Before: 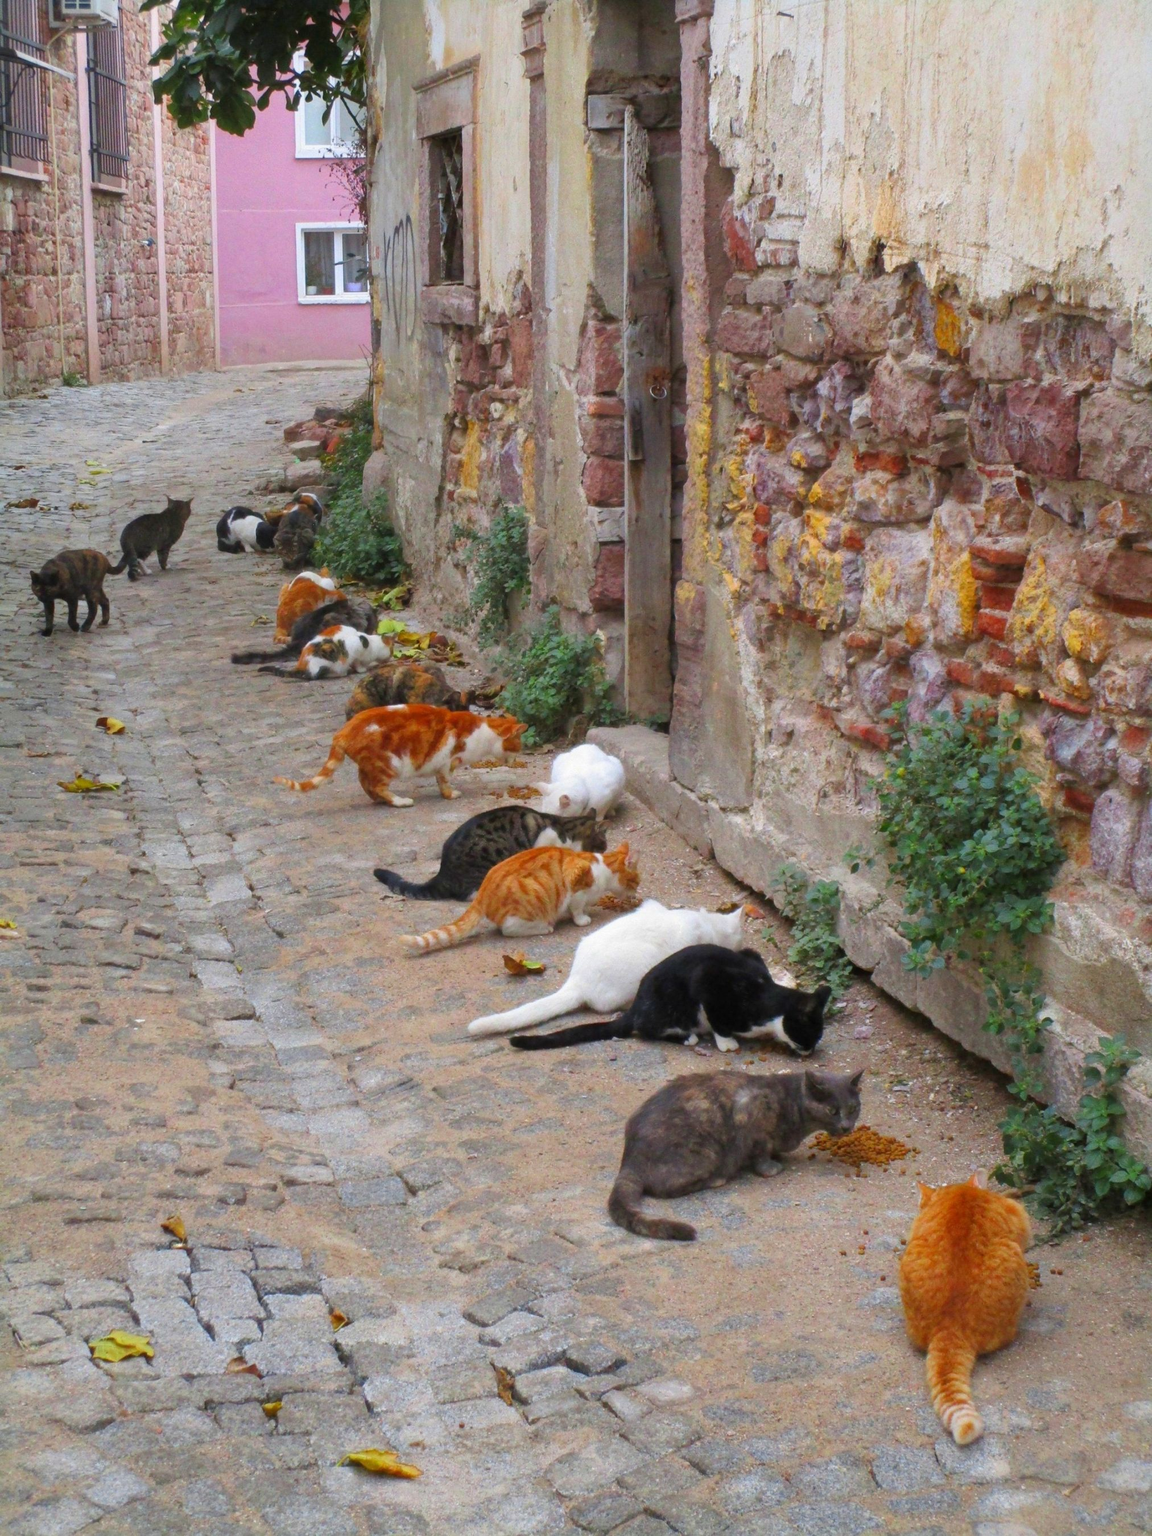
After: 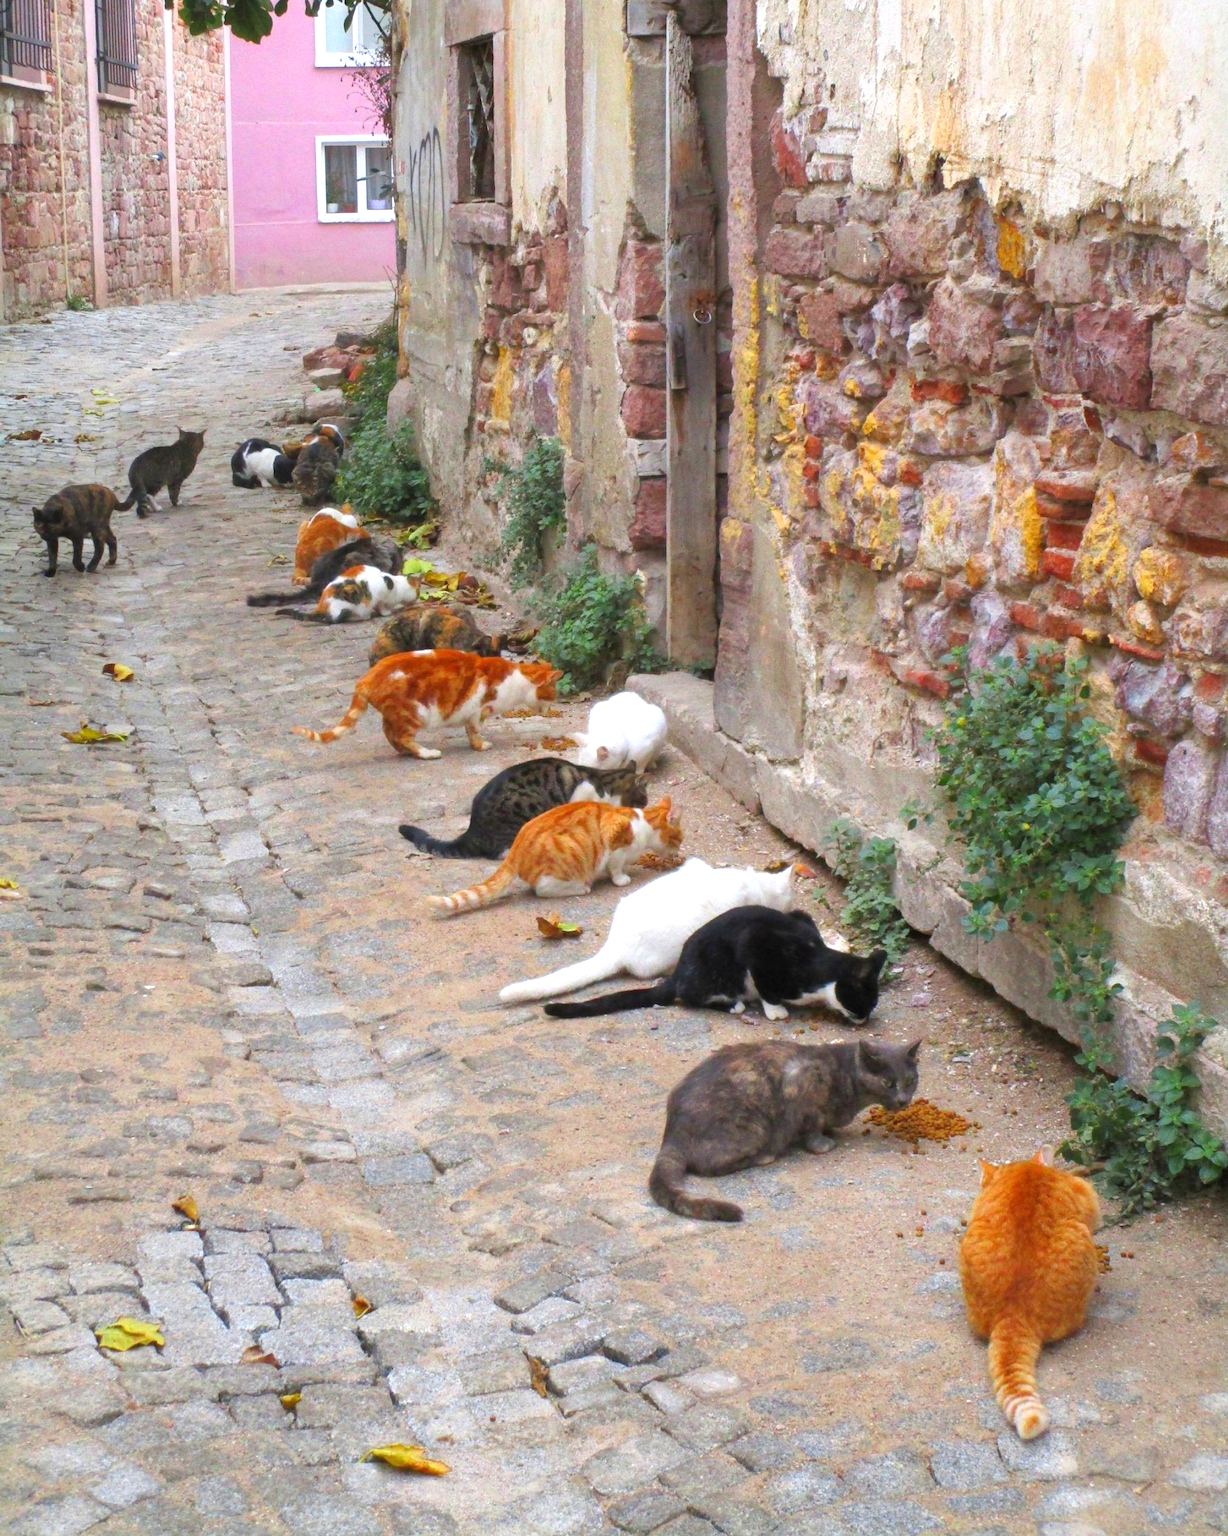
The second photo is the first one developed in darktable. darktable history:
crop and rotate: top 6.25%
exposure: exposure 0.556 EV, compensate highlight preservation false
